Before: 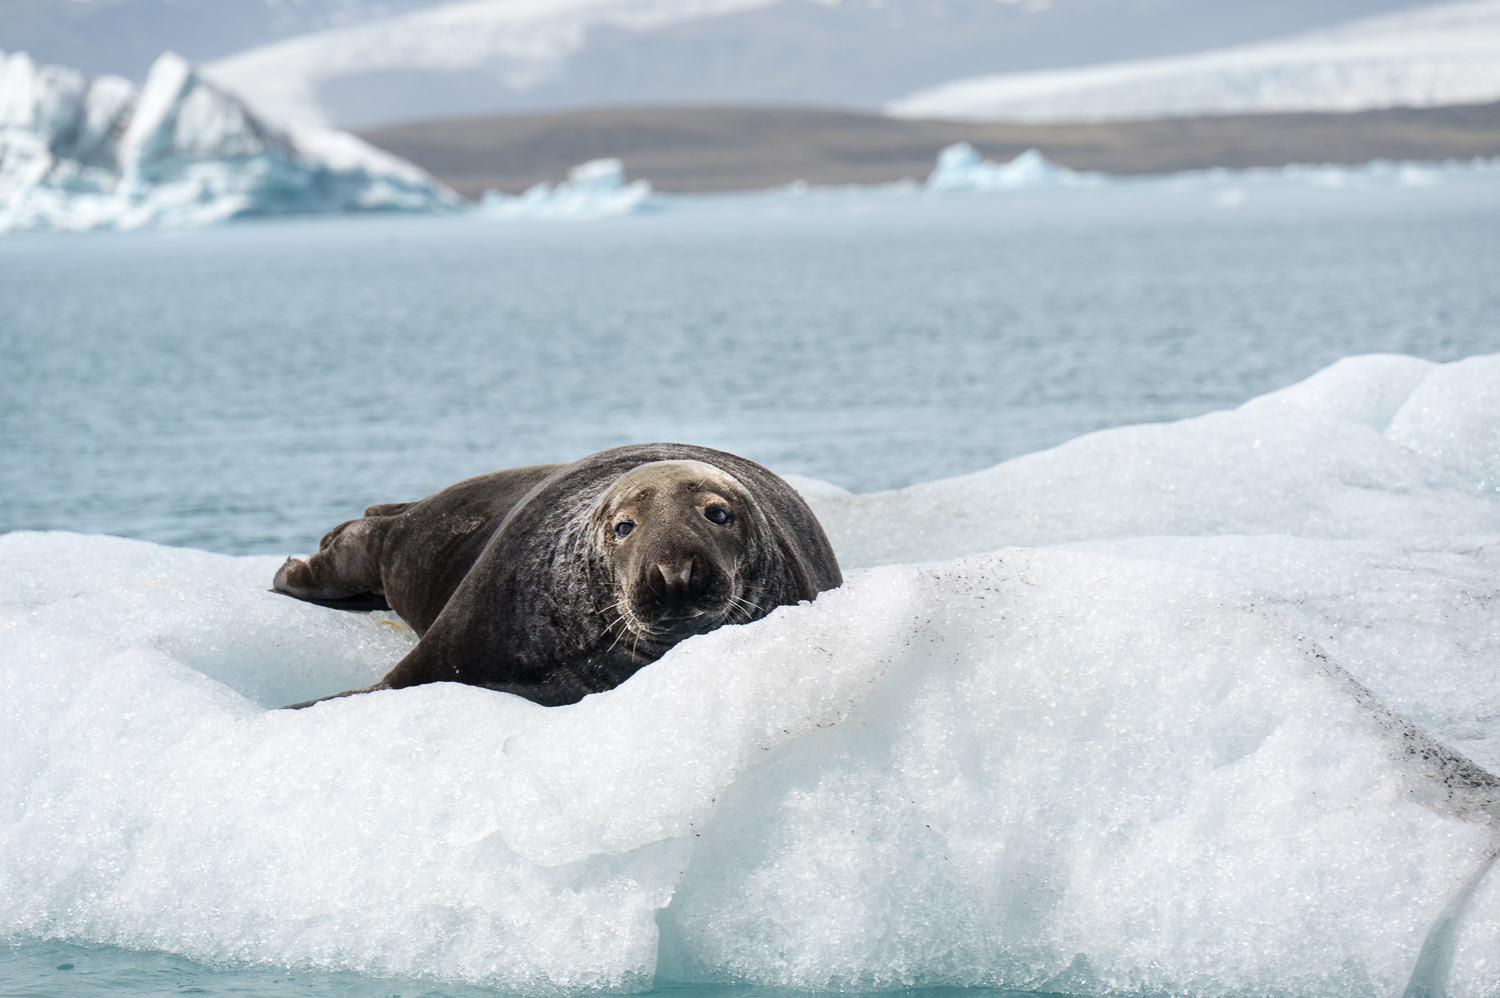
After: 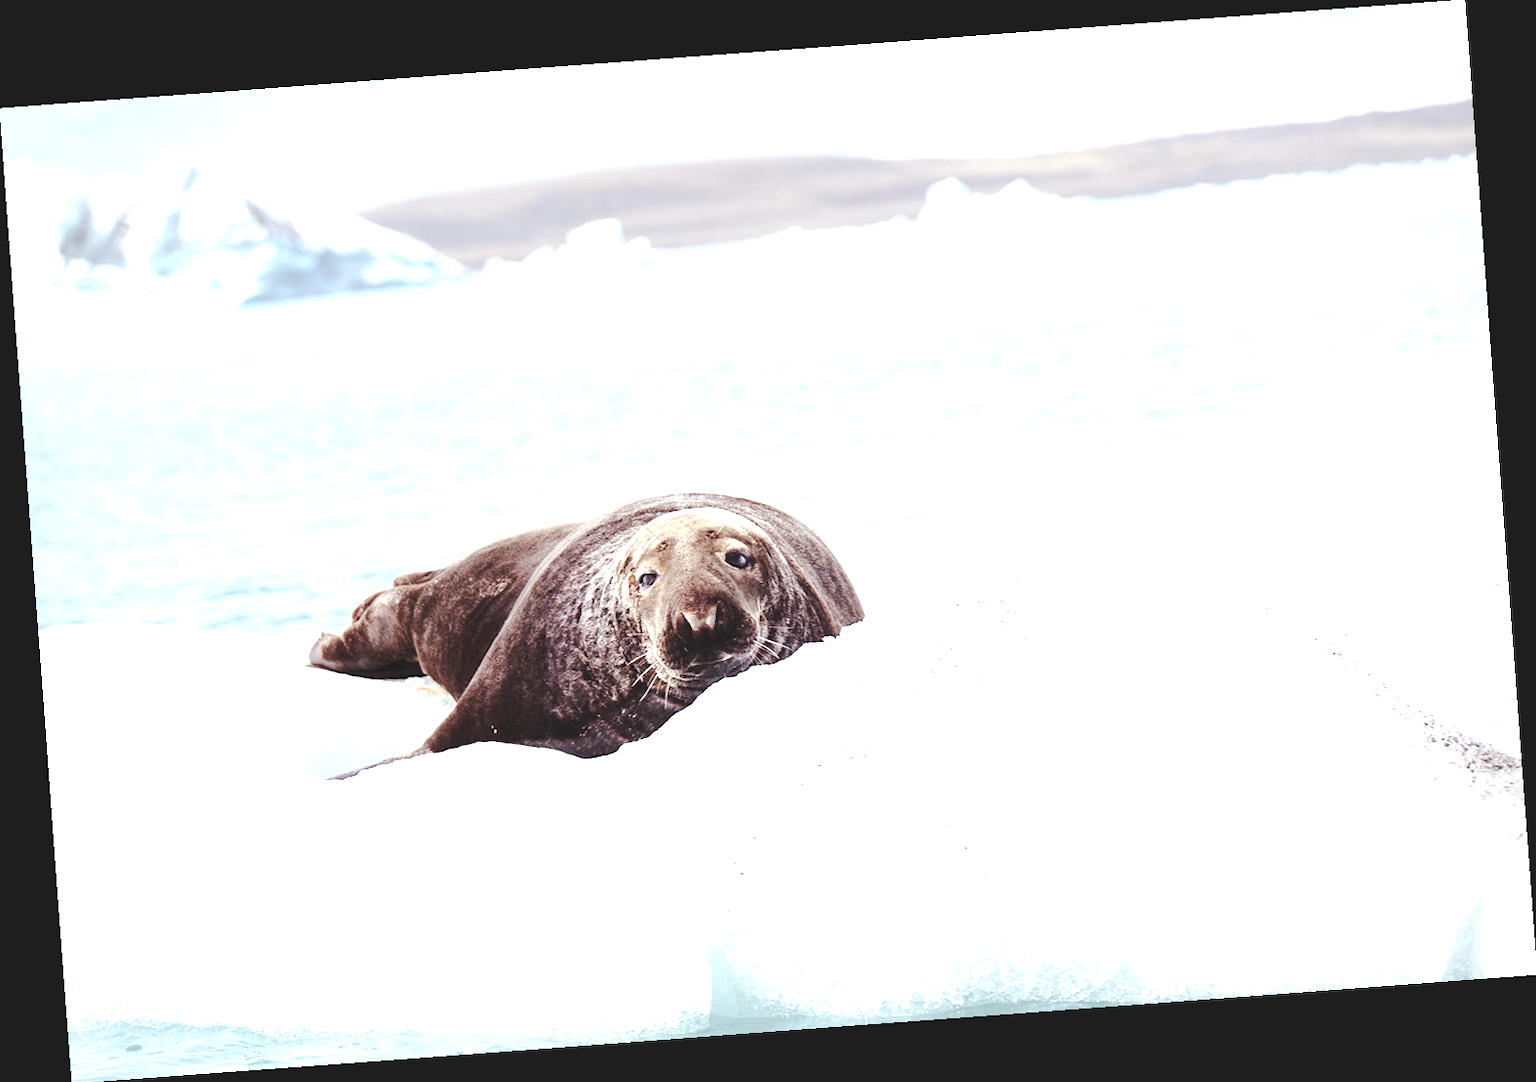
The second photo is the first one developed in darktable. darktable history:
contrast brightness saturation: saturation -0.1
rotate and perspective: rotation -4.25°, automatic cropping off
rgb levels: mode RGB, independent channels, levels [[0, 0.474, 1], [0, 0.5, 1], [0, 0.5, 1]]
tone curve: curves: ch0 [(0, 0) (0.003, 0.108) (0.011, 0.112) (0.025, 0.117) (0.044, 0.126) (0.069, 0.133) (0.1, 0.146) (0.136, 0.158) (0.177, 0.178) (0.224, 0.212) (0.277, 0.256) (0.335, 0.331) (0.399, 0.423) (0.468, 0.538) (0.543, 0.641) (0.623, 0.721) (0.709, 0.792) (0.801, 0.845) (0.898, 0.917) (1, 1)], preserve colors none
exposure: black level correction 0, exposure 1.379 EV, compensate exposure bias true, compensate highlight preservation false
